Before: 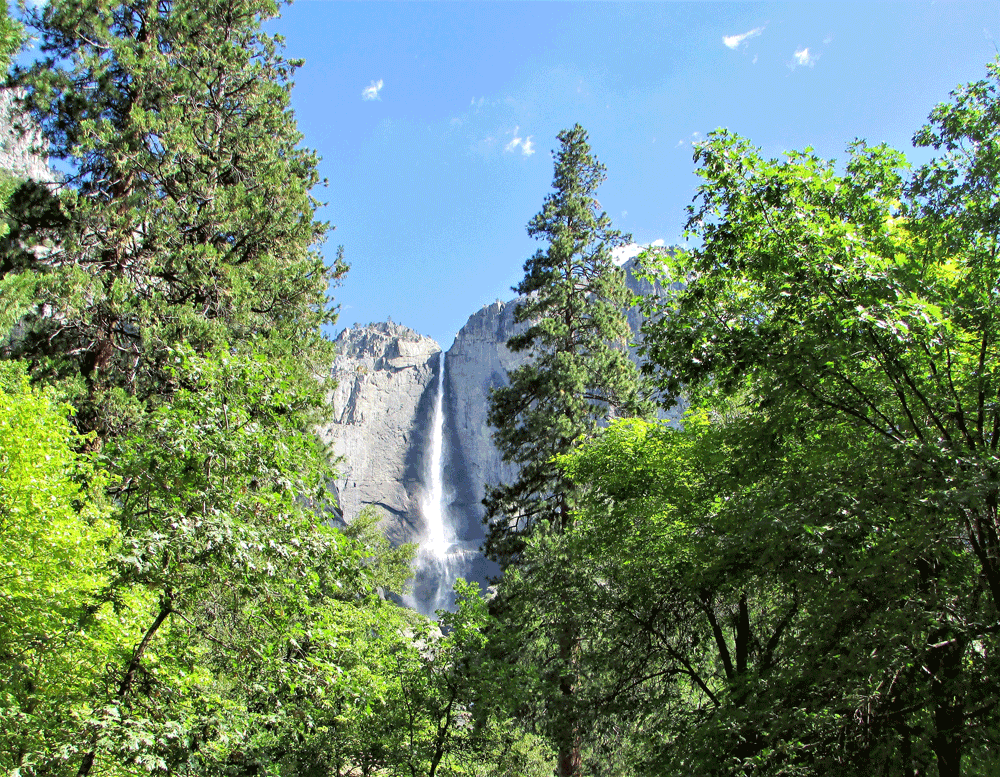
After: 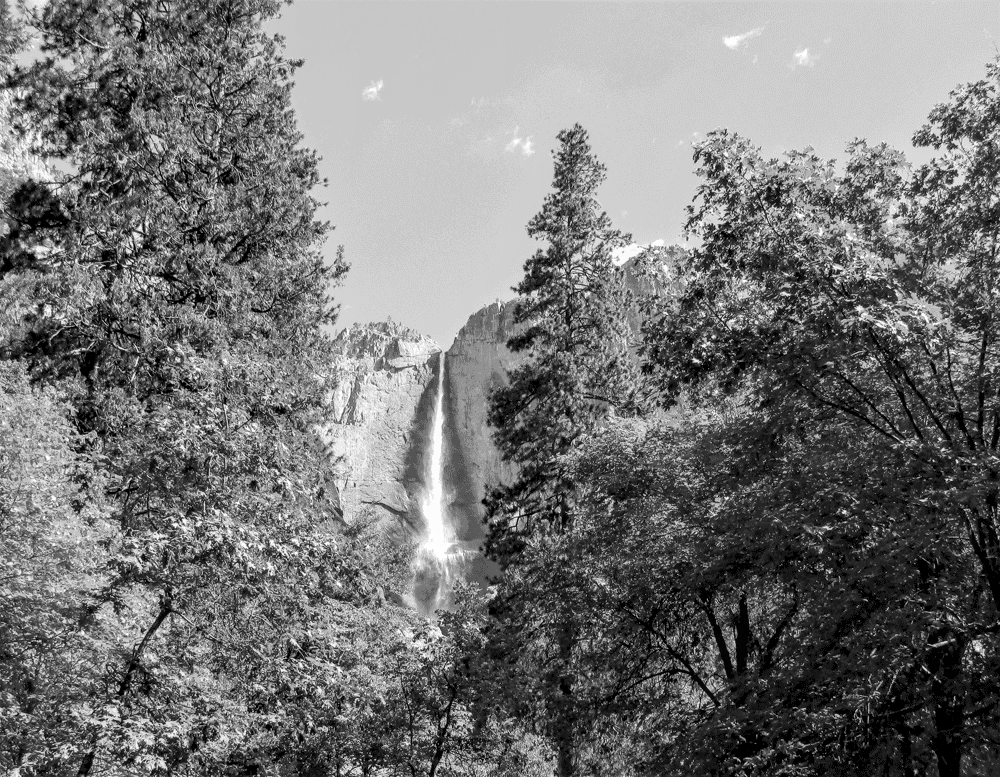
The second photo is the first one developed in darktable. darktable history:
color calibration: output gray [0.23, 0.37, 0.4, 0], gray › normalize channels true, illuminant same as pipeline (D50), adaptation XYZ, x 0.346, y 0.359, gamut compression 0
local contrast: on, module defaults
